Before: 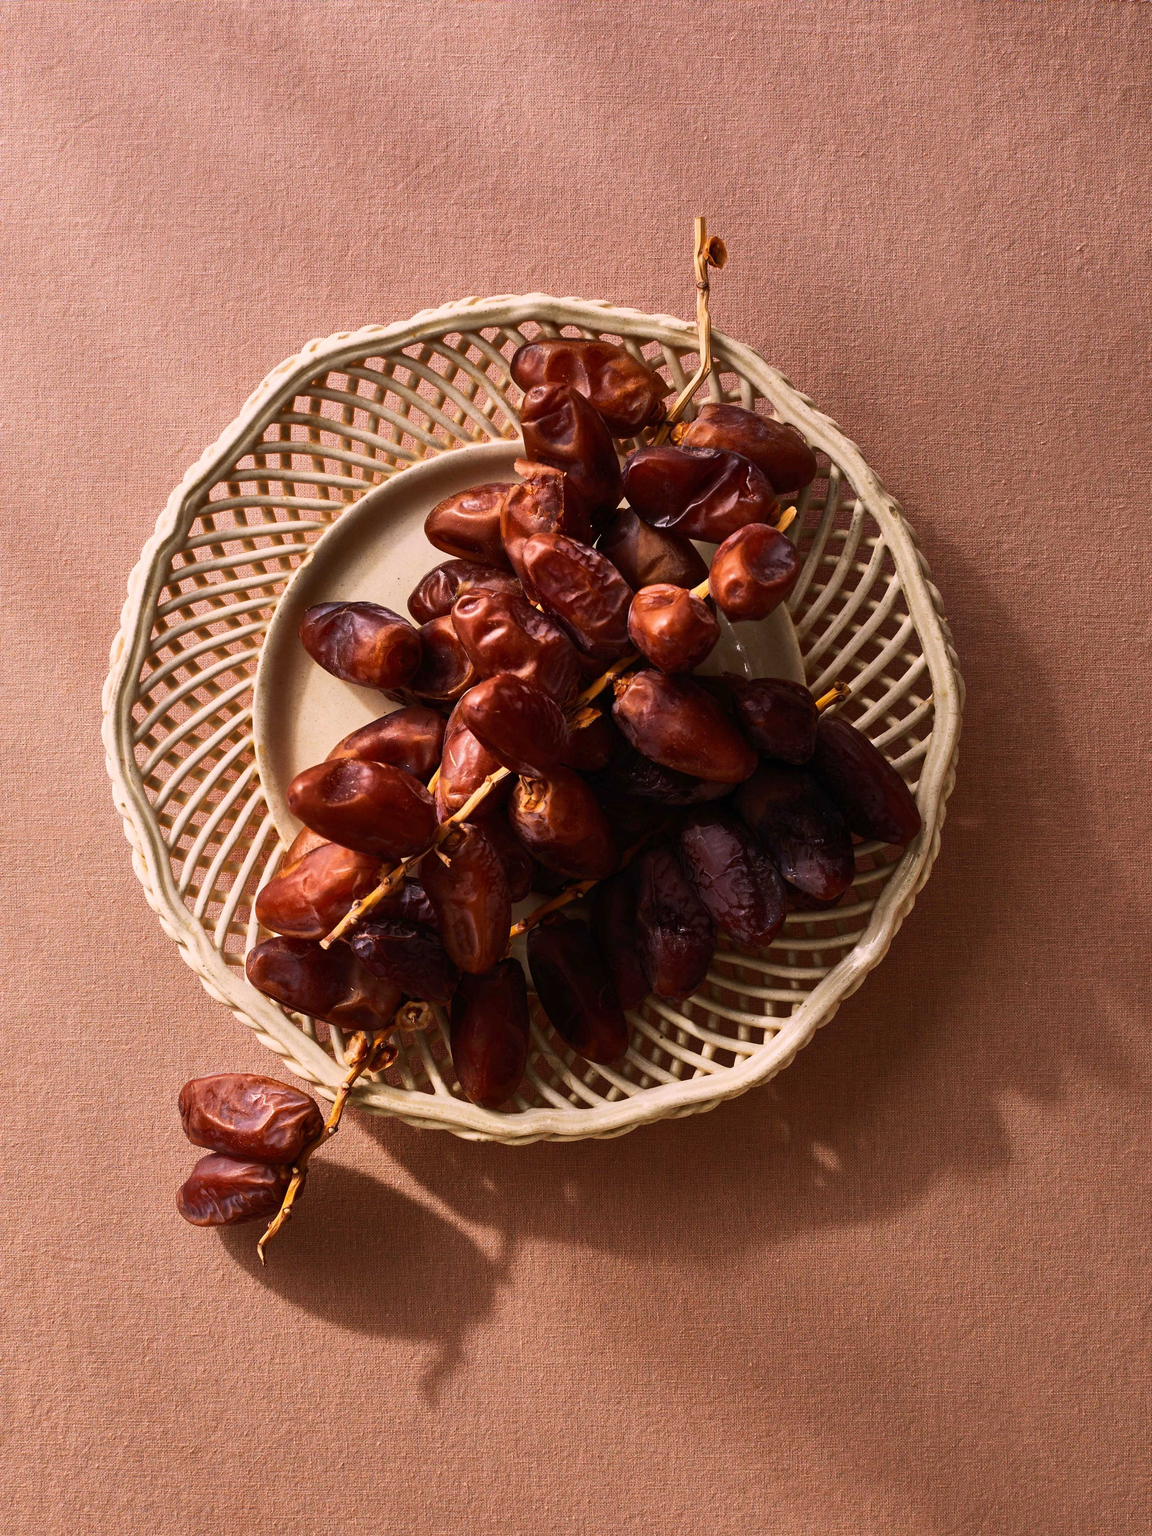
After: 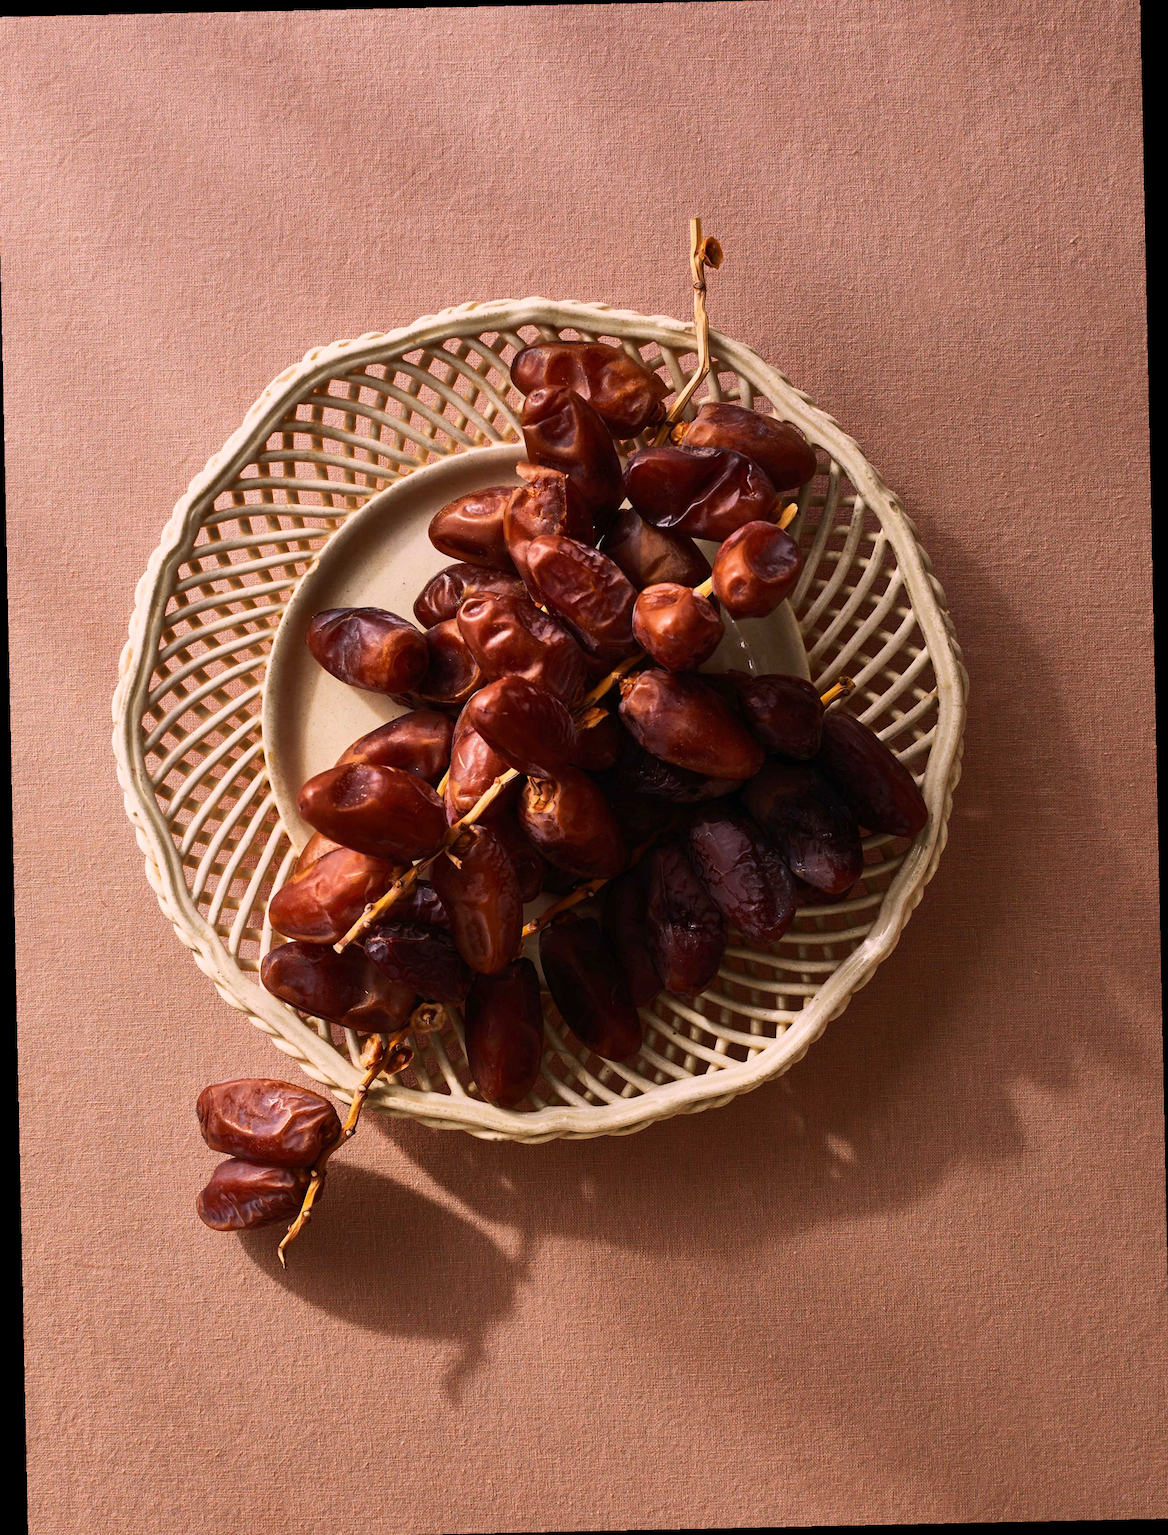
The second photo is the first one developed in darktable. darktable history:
rotate and perspective: rotation -1.24°, automatic cropping off
crop: left 0.434%, top 0.485%, right 0.244%, bottom 0.386%
tone equalizer: on, module defaults
